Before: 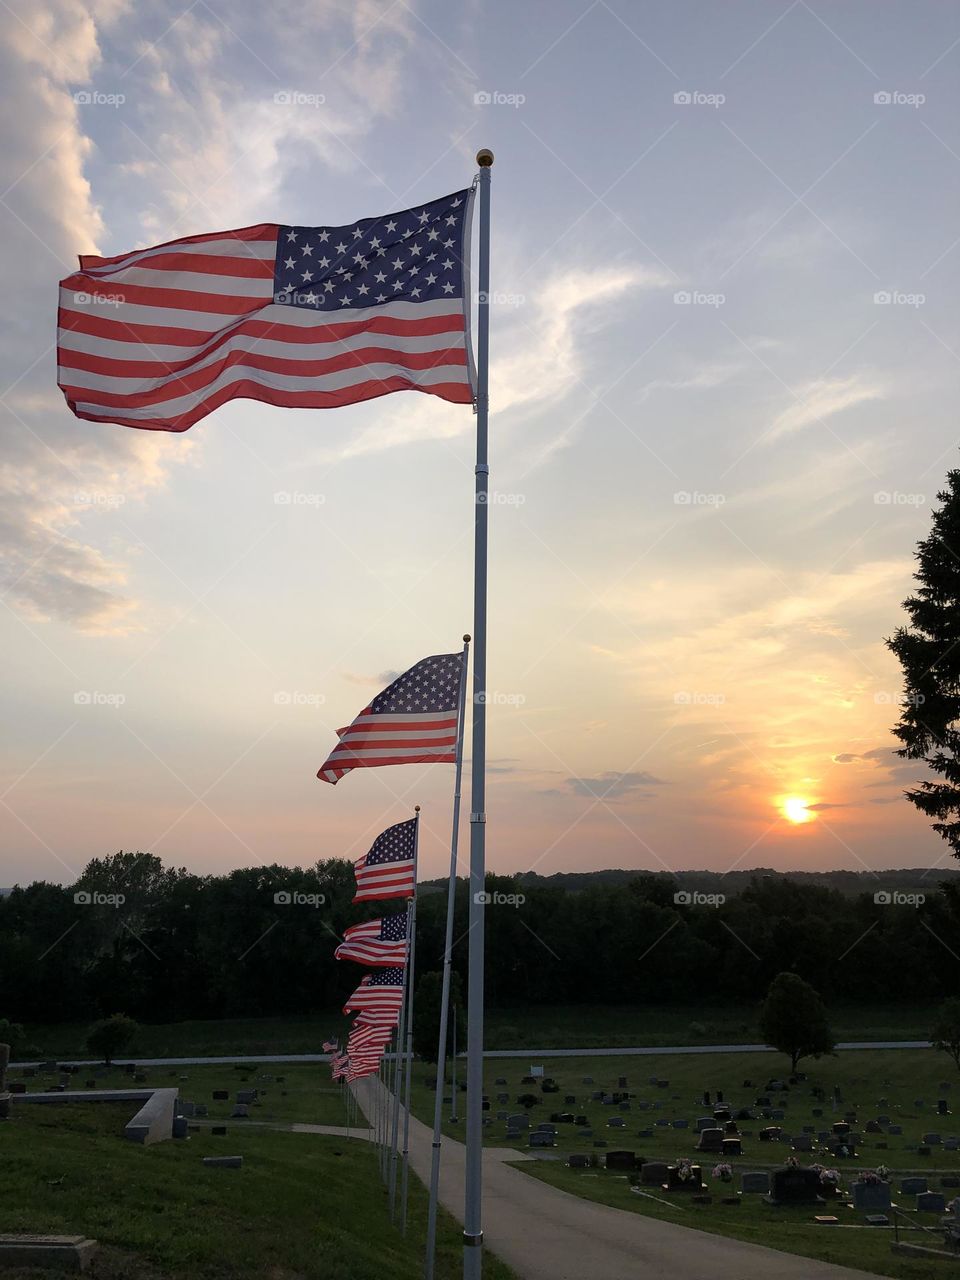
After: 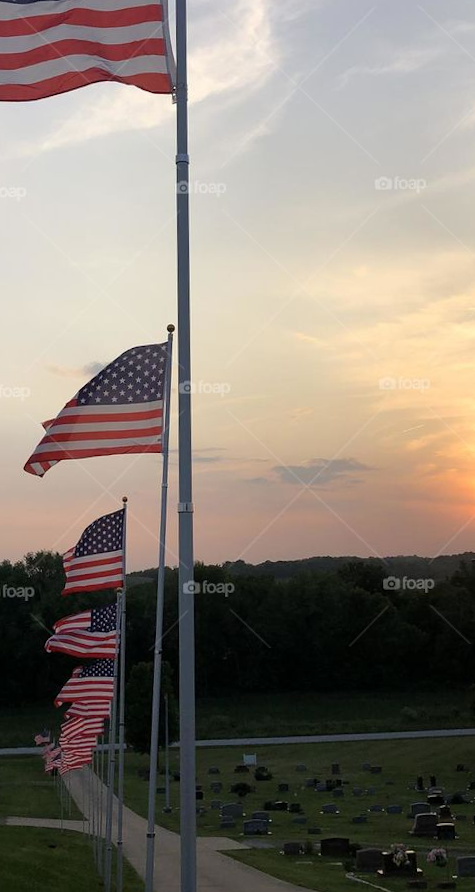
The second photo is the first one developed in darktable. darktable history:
rotate and perspective: rotation -1.17°, automatic cropping off
crop: left 31.379%, top 24.658%, right 20.326%, bottom 6.628%
